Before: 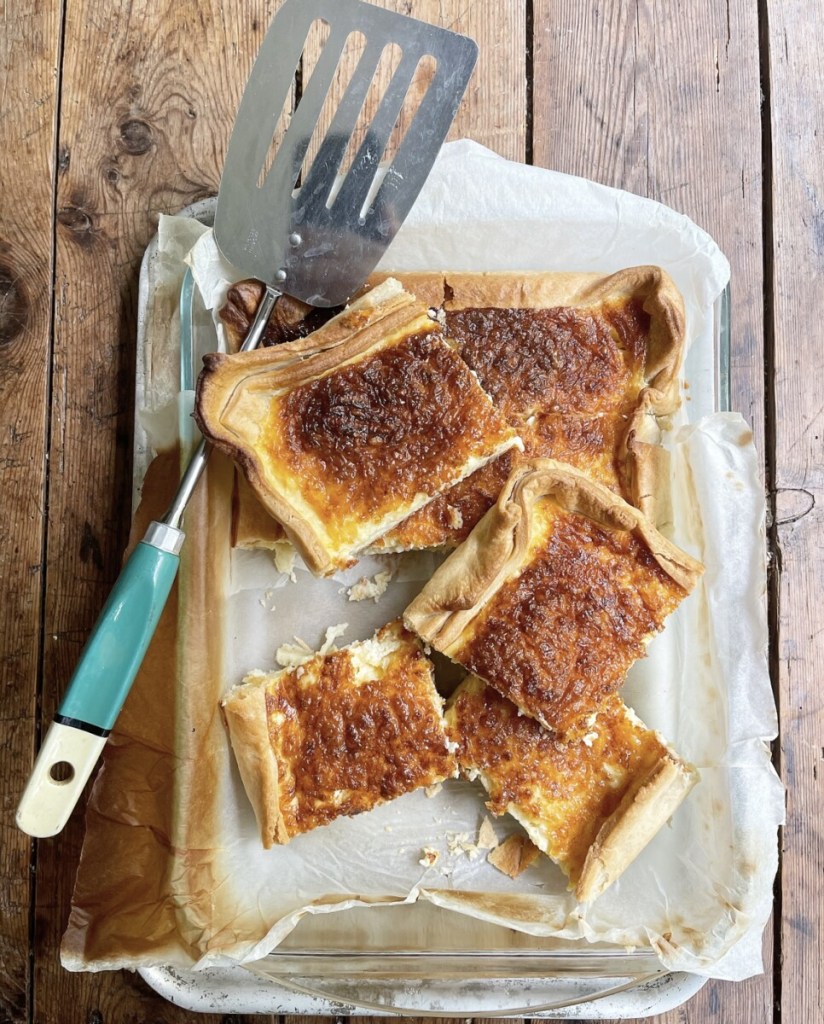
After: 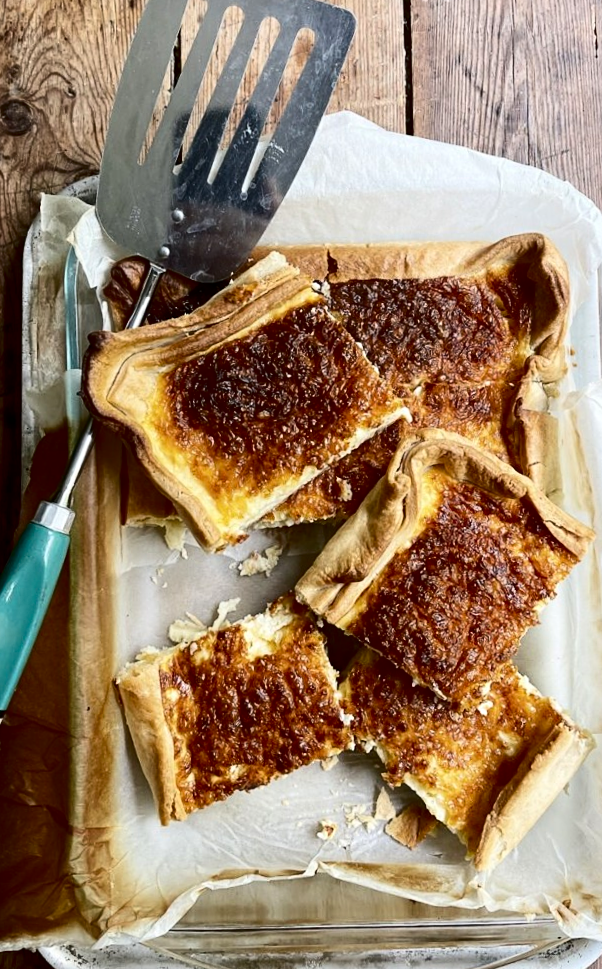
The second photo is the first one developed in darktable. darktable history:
contrast brightness saturation: contrast 0.24, brightness -0.24, saturation 0.14
crop: left 13.443%, right 13.31%
sharpen: amount 0.2
rotate and perspective: rotation -1.42°, crop left 0.016, crop right 0.984, crop top 0.035, crop bottom 0.965
